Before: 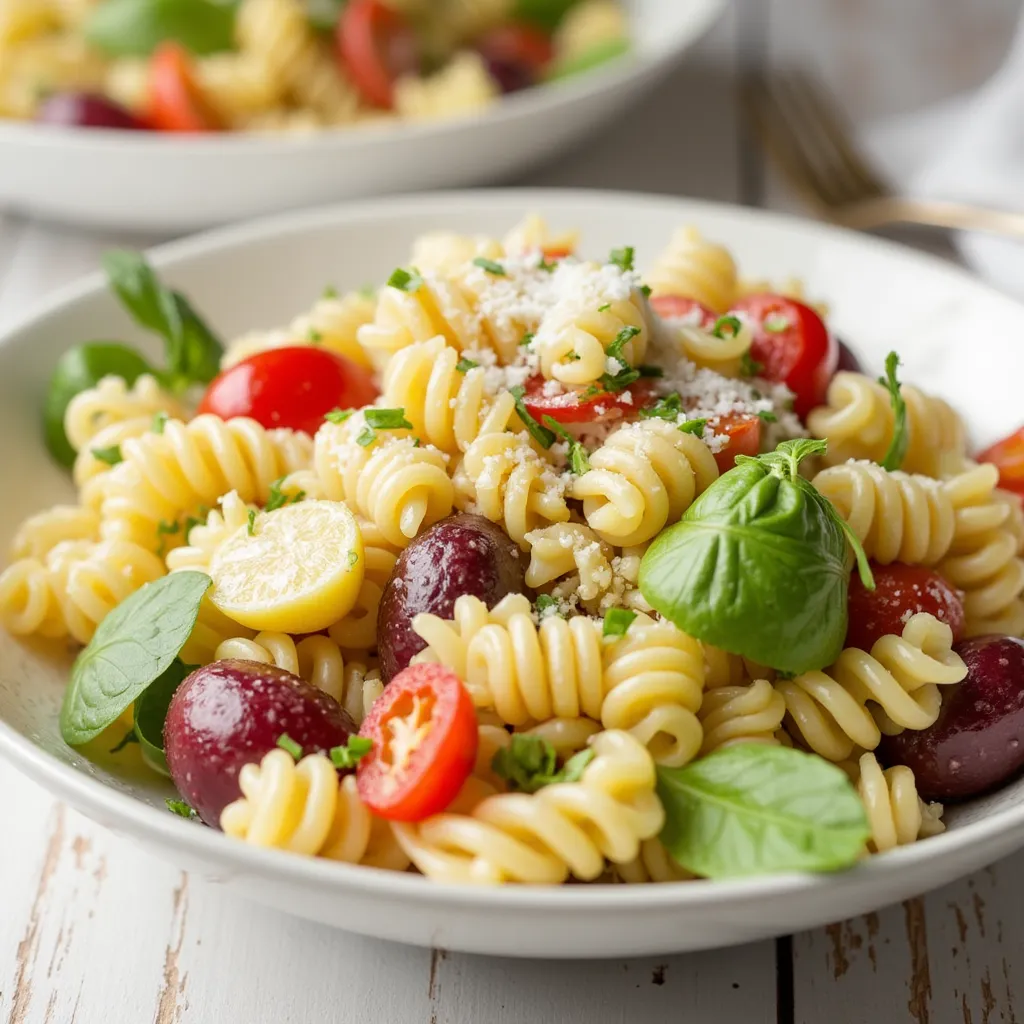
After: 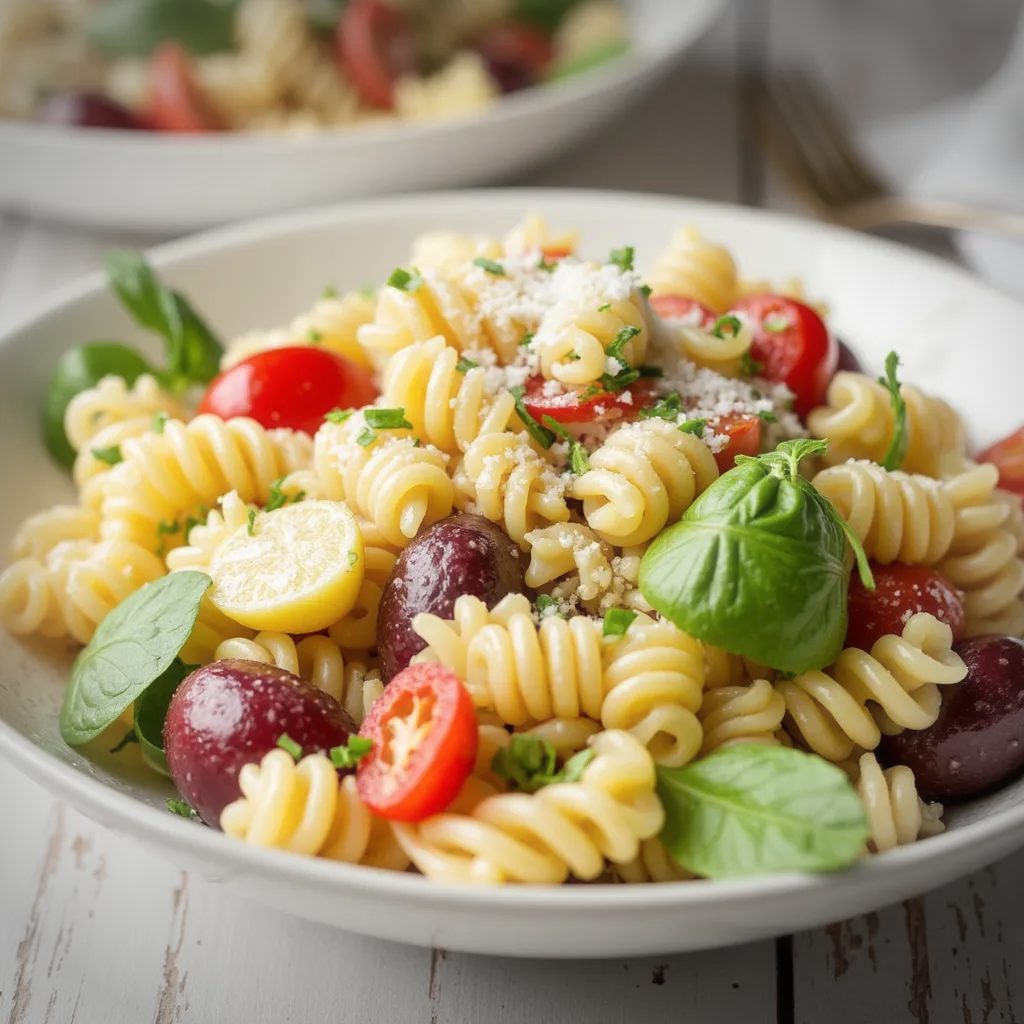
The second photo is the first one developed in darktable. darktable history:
haze removal: strength -0.09, distance 0.358, compatibility mode true, adaptive false
vignetting: width/height ratio 1.094
